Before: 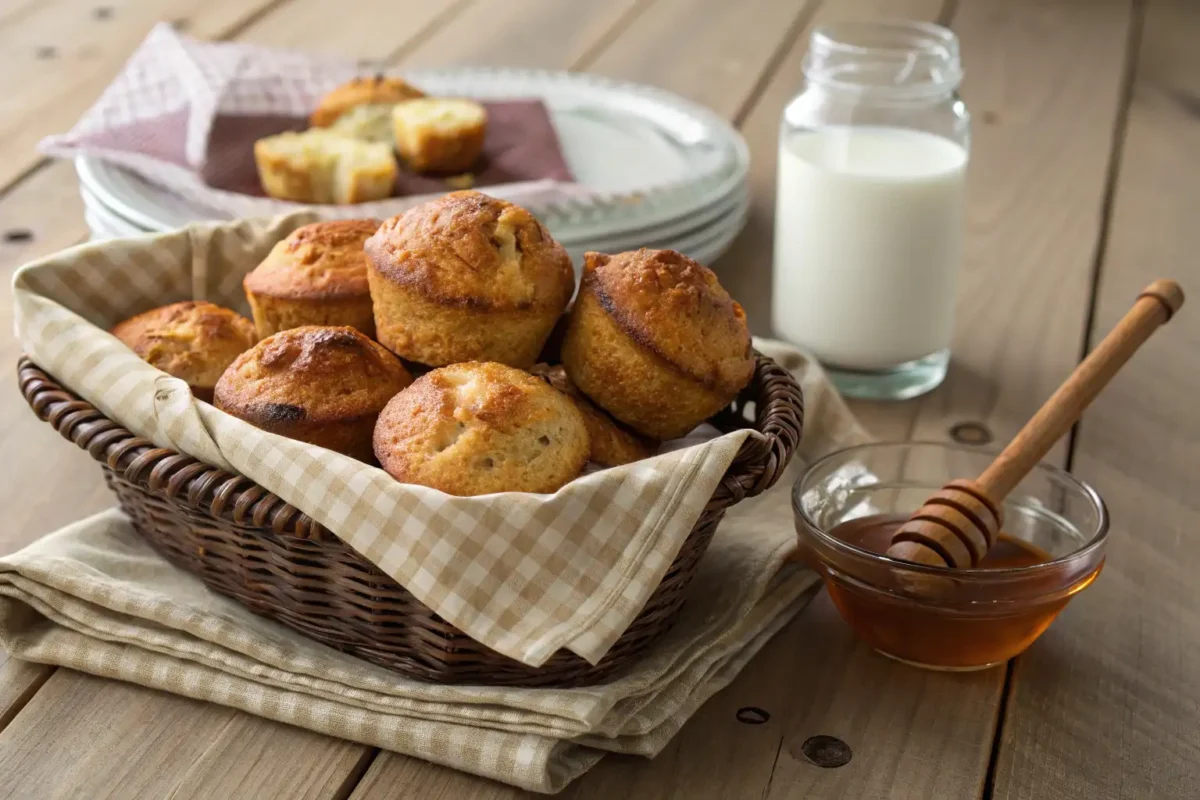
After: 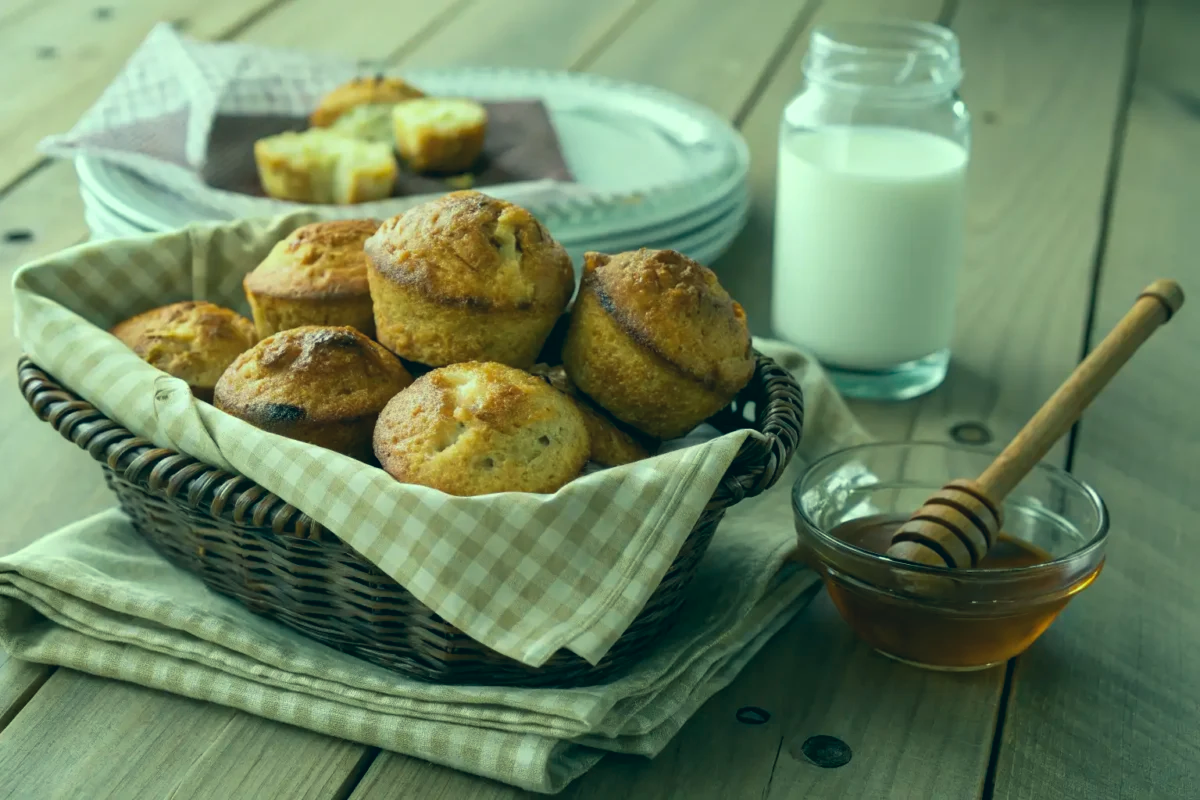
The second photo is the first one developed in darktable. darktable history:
color correction: highlights a* -19.46, highlights b* 9.8, shadows a* -19.86, shadows b* -10.59
